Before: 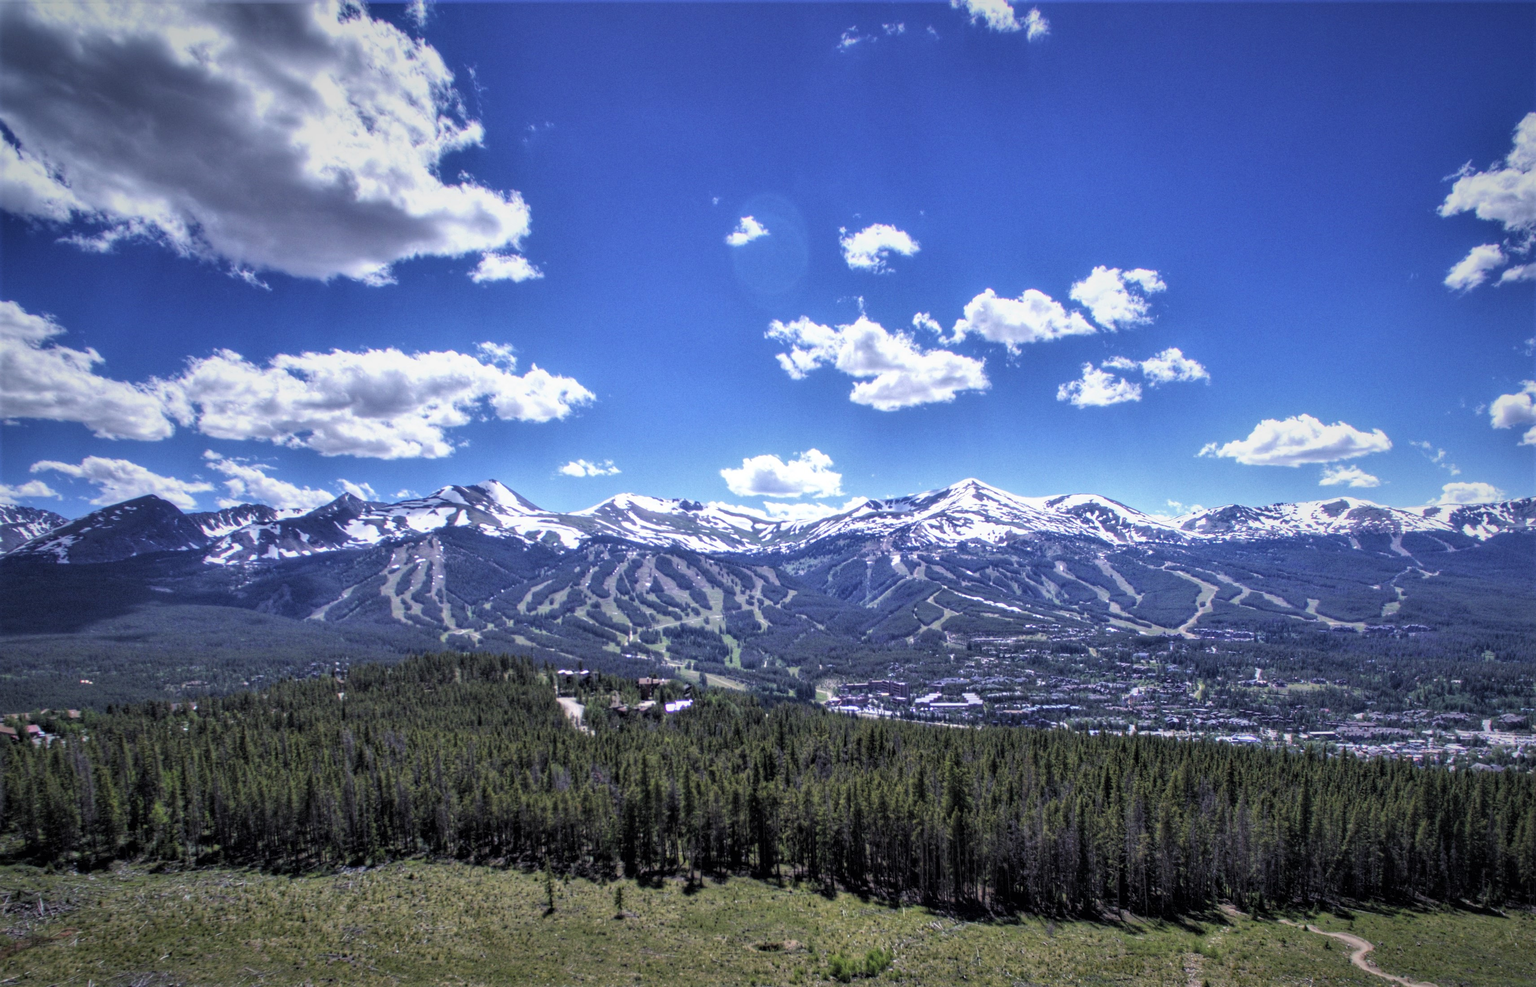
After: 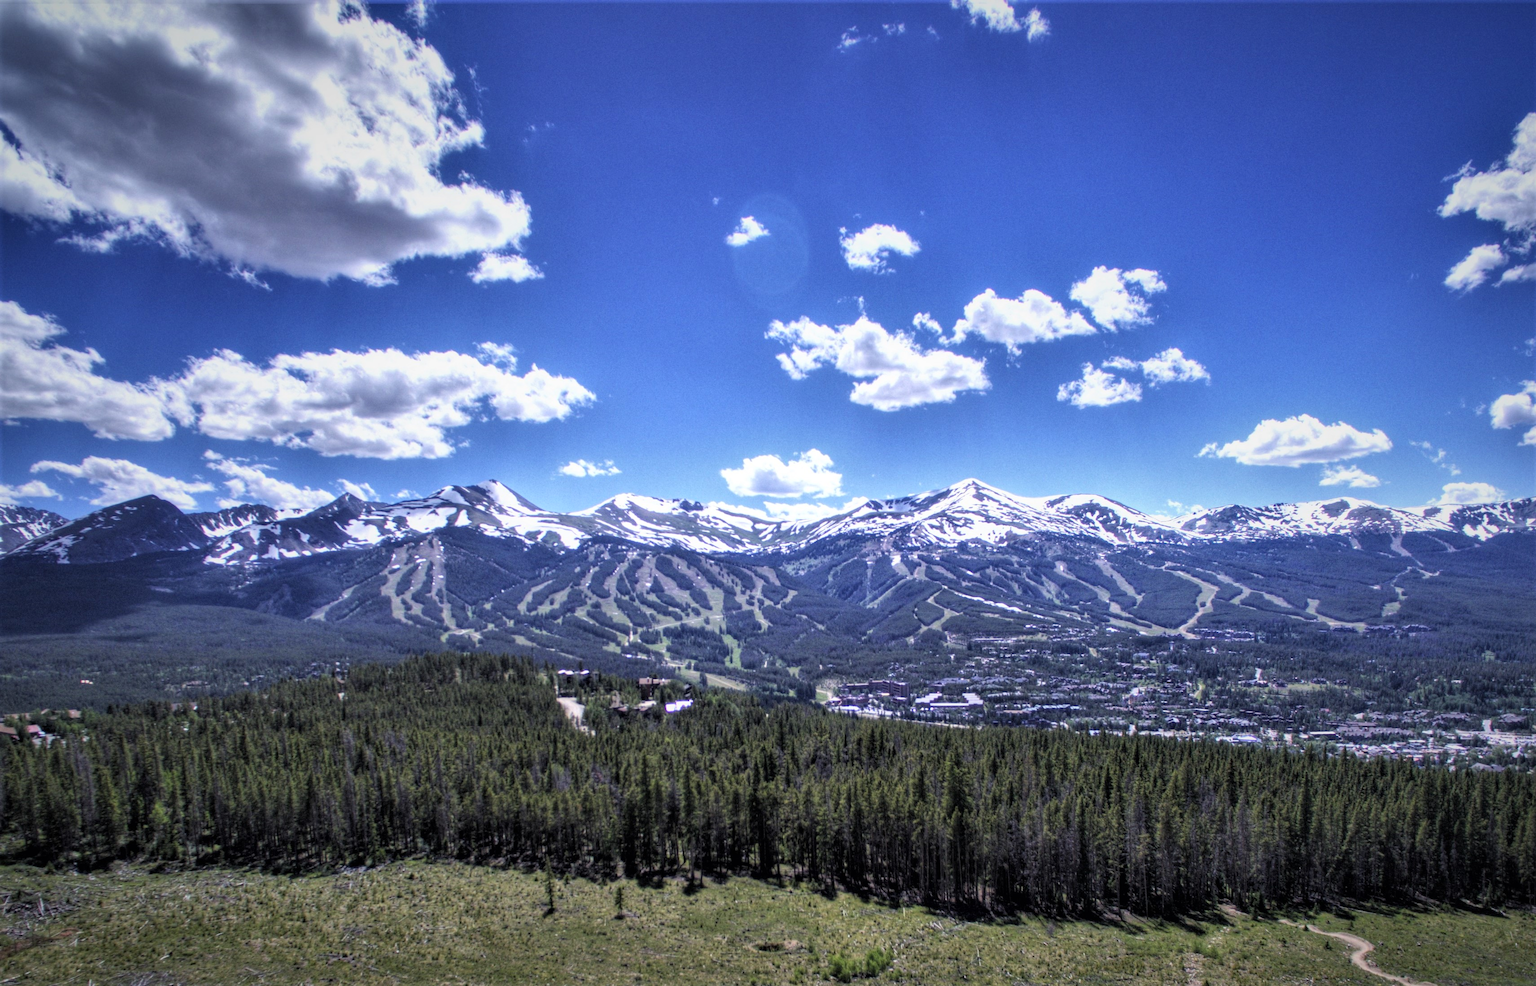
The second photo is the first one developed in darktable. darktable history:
contrast brightness saturation: contrast 0.102, brightness 0.012, saturation 0.024
